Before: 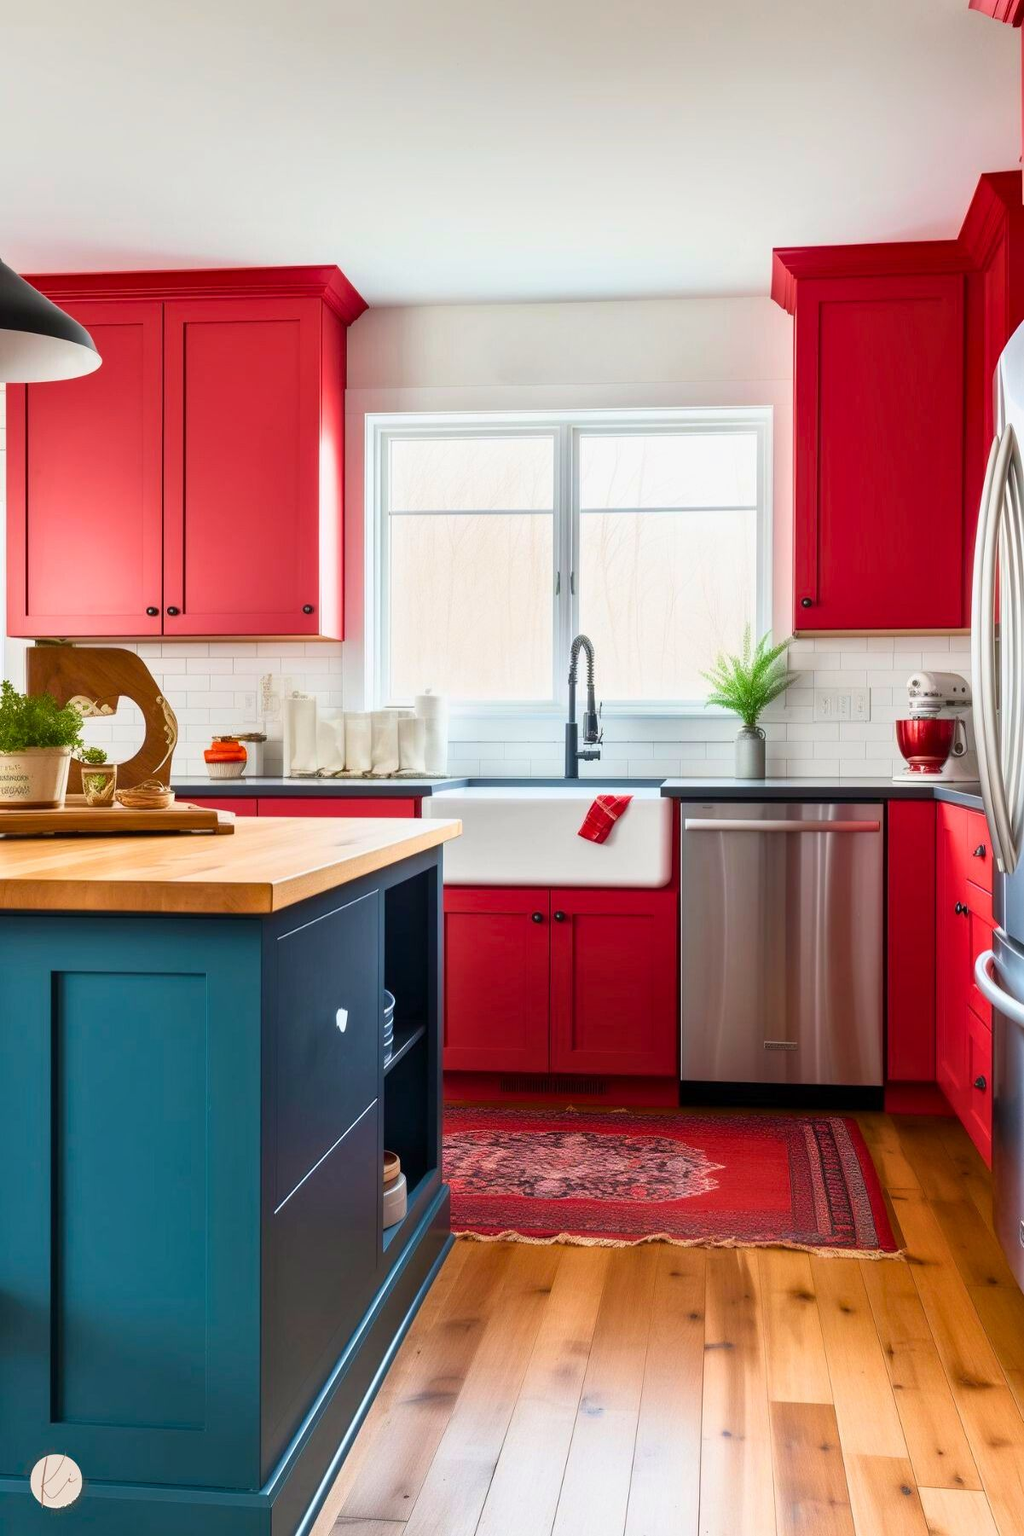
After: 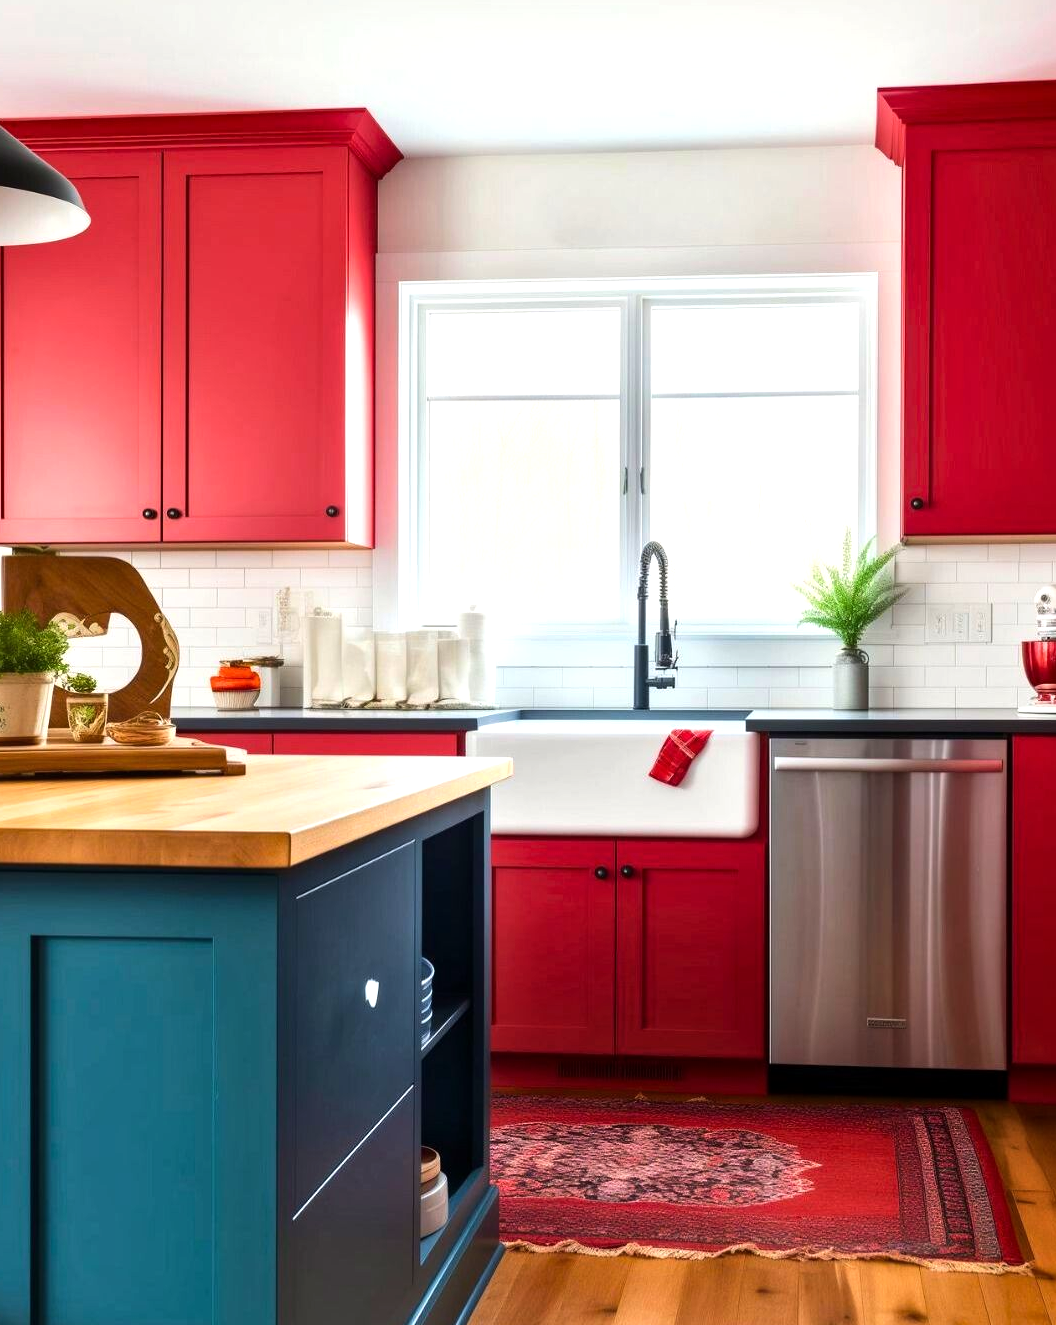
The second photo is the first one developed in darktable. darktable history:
local contrast: mode bilateral grid, contrast 10, coarseness 25, detail 115%, midtone range 0.2
crop and rotate: left 2.425%, top 11.305%, right 9.6%, bottom 15.08%
tone equalizer: -8 EV -0.417 EV, -7 EV -0.389 EV, -6 EV -0.333 EV, -5 EV -0.222 EV, -3 EV 0.222 EV, -2 EV 0.333 EV, -1 EV 0.389 EV, +0 EV 0.417 EV, edges refinement/feathering 500, mask exposure compensation -1.57 EV, preserve details no
